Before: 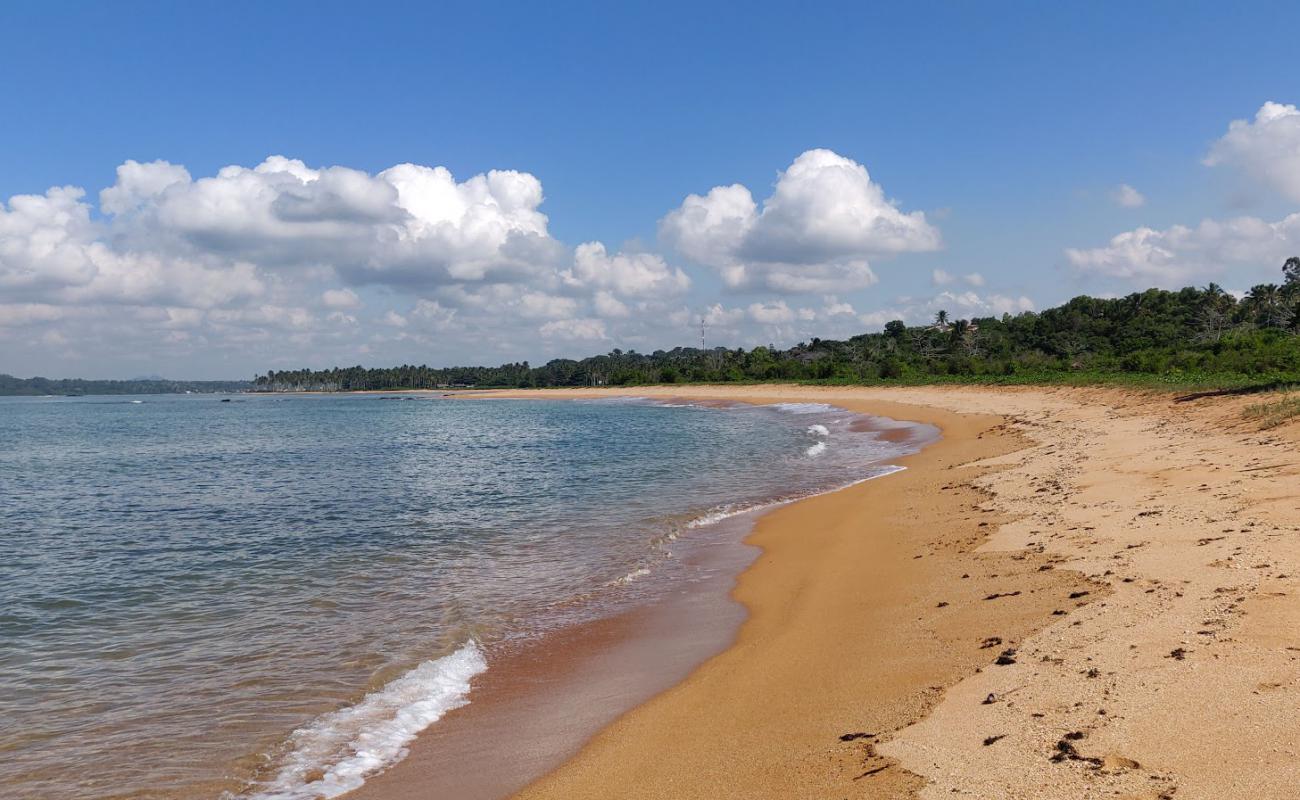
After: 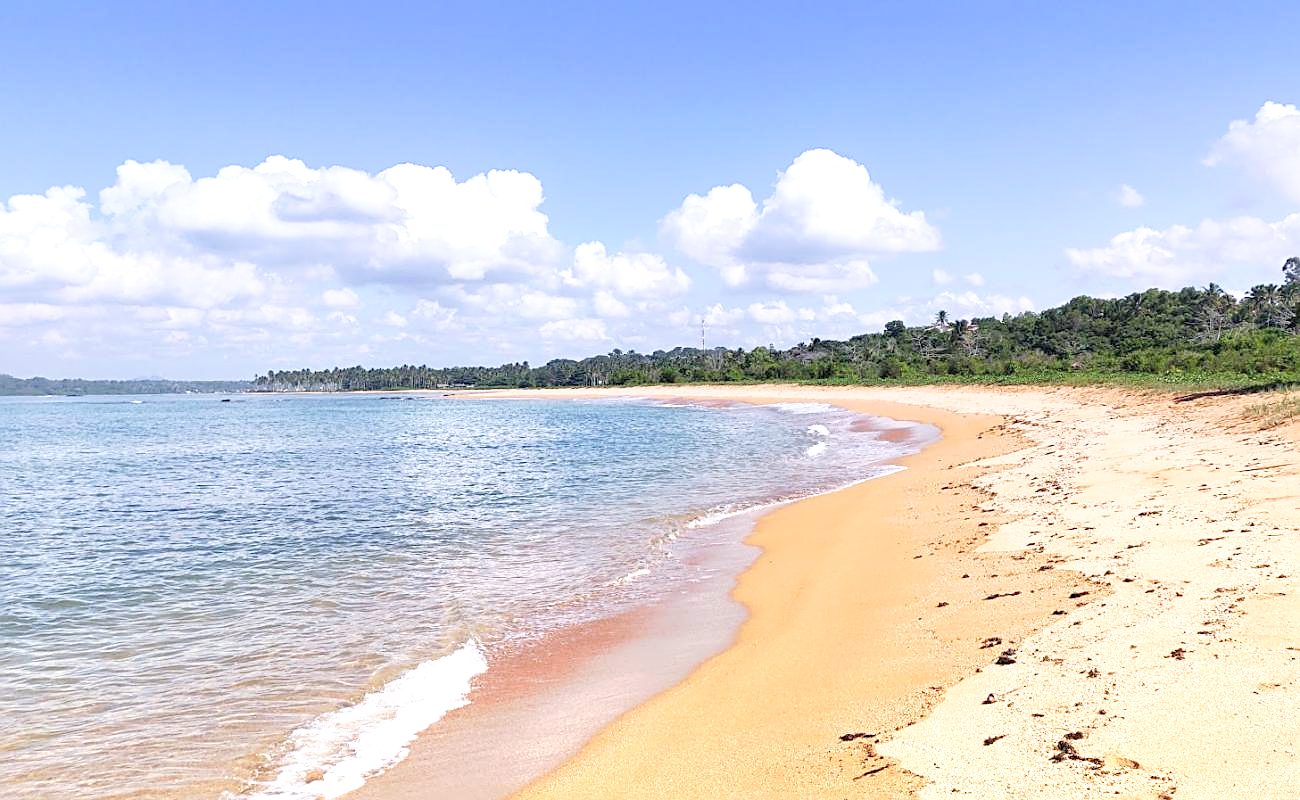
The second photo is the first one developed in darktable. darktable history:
graduated density: hue 238.83°, saturation 50%
exposure: black level correction 0, exposure 1.3 EV, compensate exposure bias true, compensate highlight preservation false
sharpen: on, module defaults
tone curve: curves: ch0 [(0, 0) (0.003, 0.013) (0.011, 0.017) (0.025, 0.035) (0.044, 0.093) (0.069, 0.146) (0.1, 0.179) (0.136, 0.243) (0.177, 0.294) (0.224, 0.332) (0.277, 0.412) (0.335, 0.454) (0.399, 0.531) (0.468, 0.611) (0.543, 0.669) (0.623, 0.738) (0.709, 0.823) (0.801, 0.881) (0.898, 0.951) (1, 1)], preserve colors none
